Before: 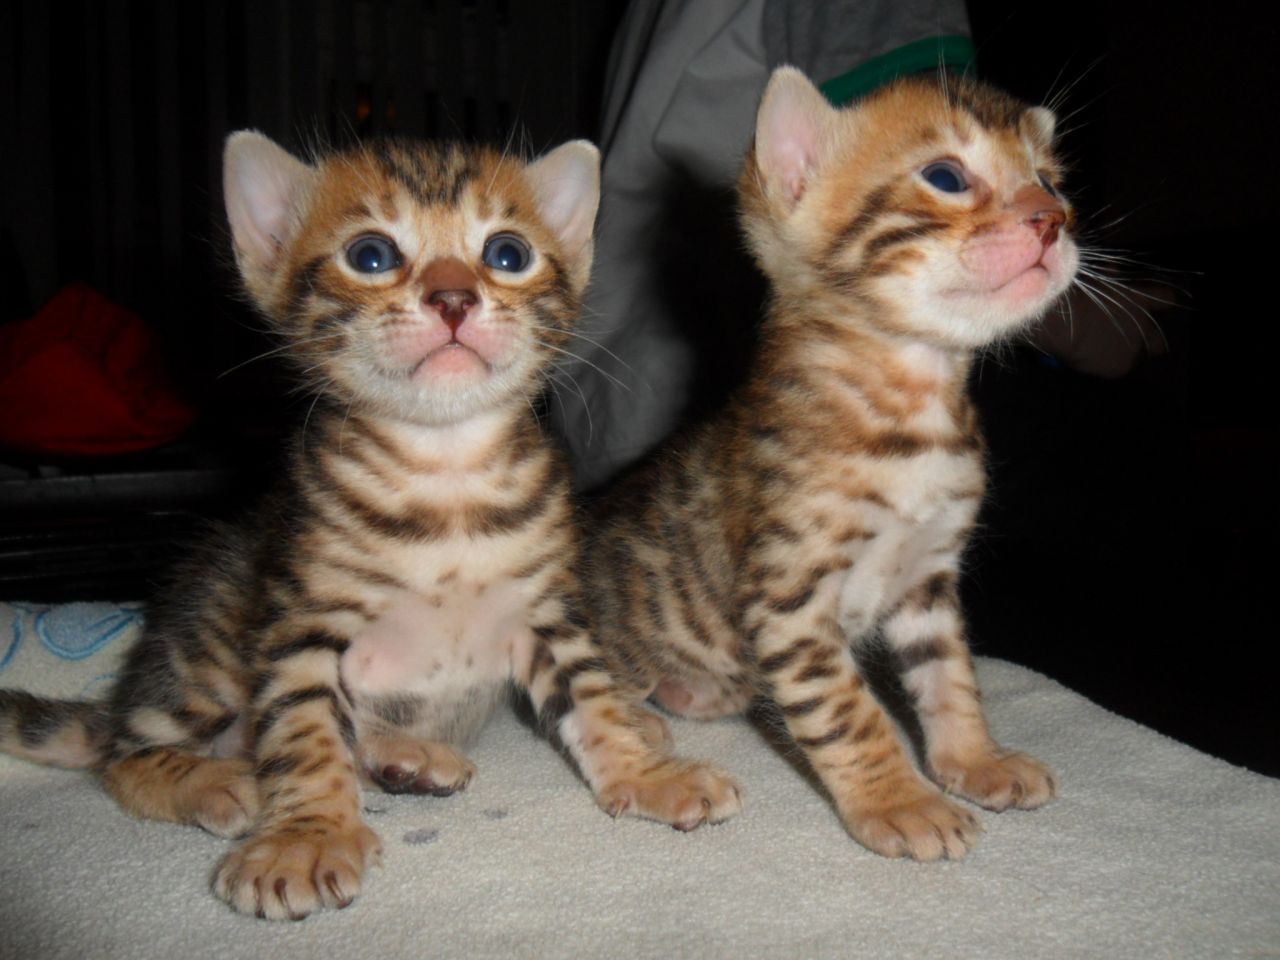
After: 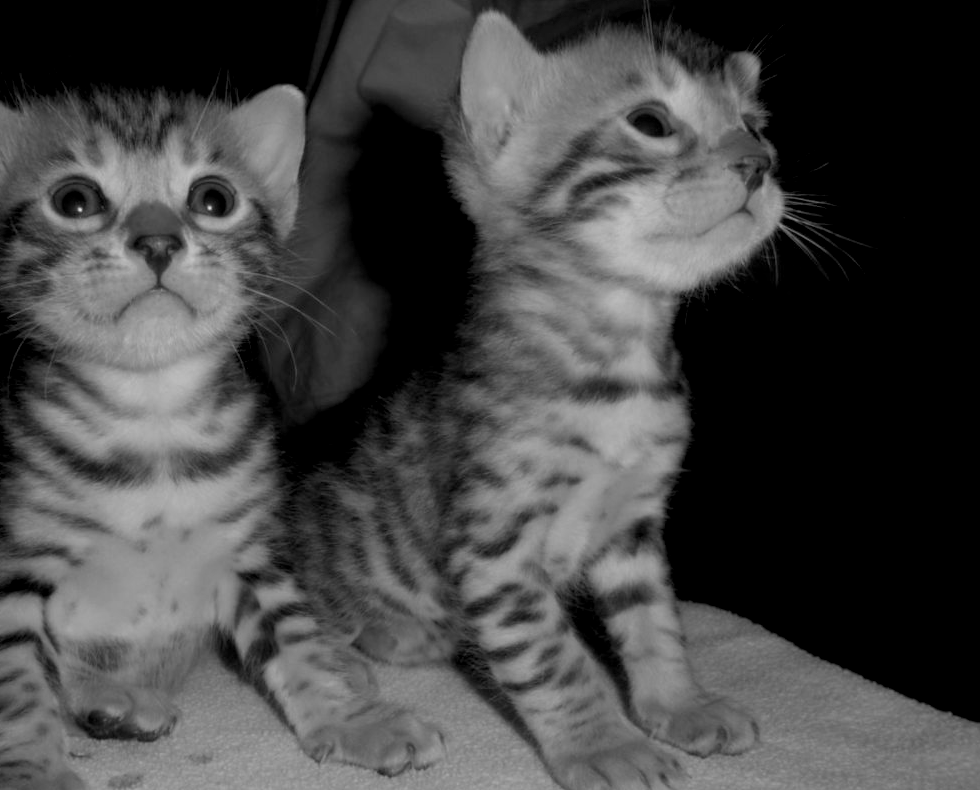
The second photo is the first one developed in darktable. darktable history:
exposure: black level correction 0.011, exposure -0.478 EV, compensate highlight preservation false
monochrome: on, module defaults
crop: left 23.095%, top 5.827%, bottom 11.854%
